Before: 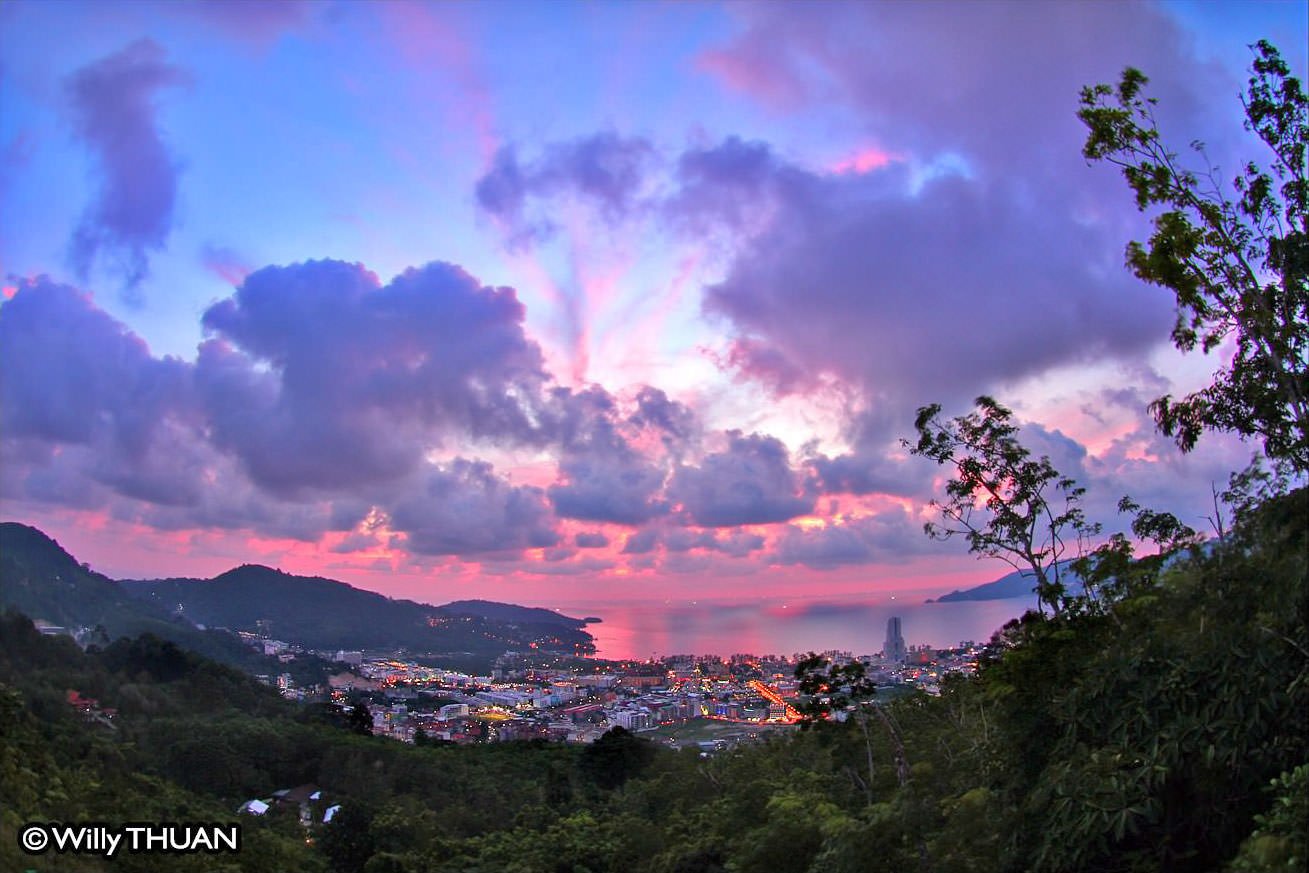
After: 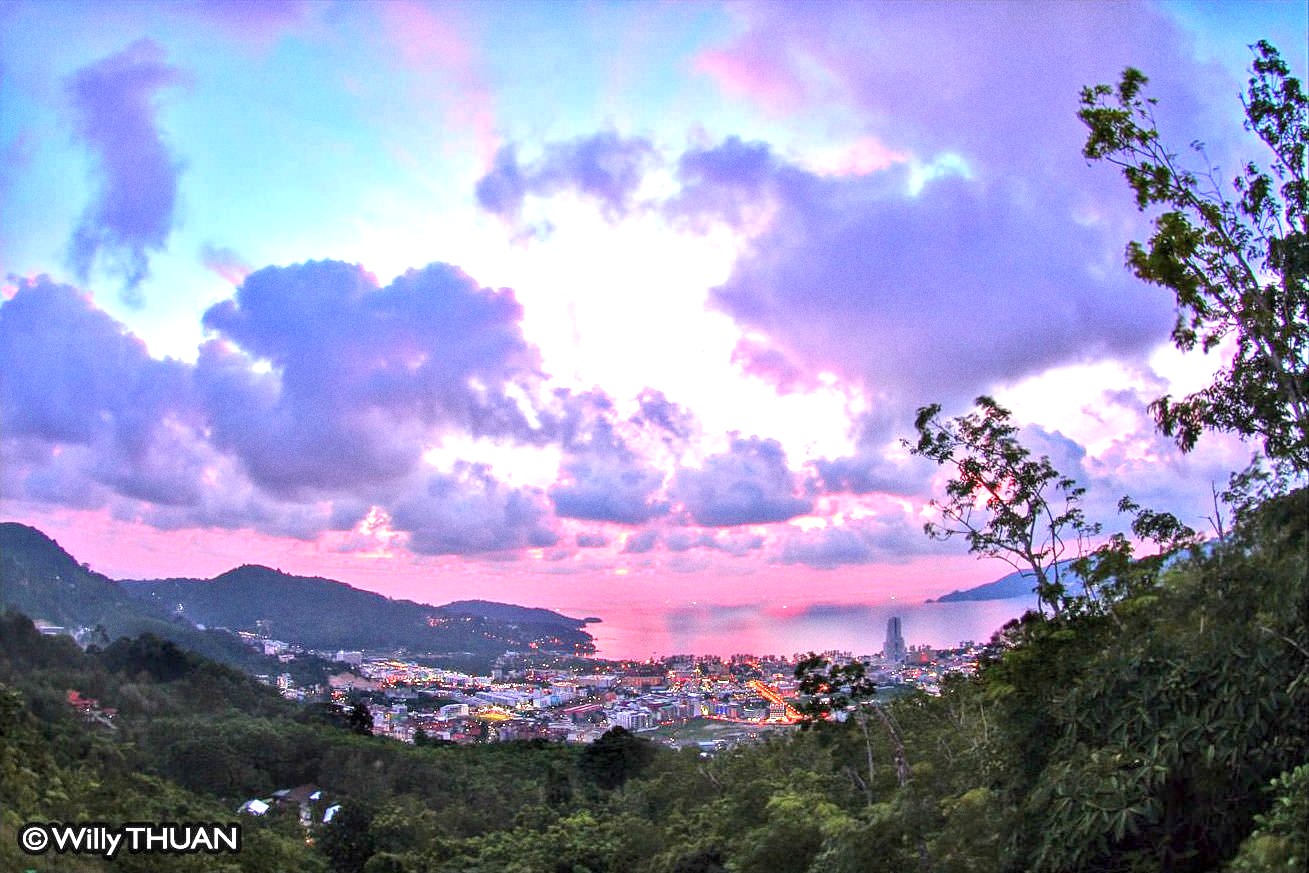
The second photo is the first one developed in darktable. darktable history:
exposure: black level correction 0, exposure 1.1 EV, compensate exposure bias true, compensate highlight preservation false
grain: coarseness 0.09 ISO
local contrast: on, module defaults
